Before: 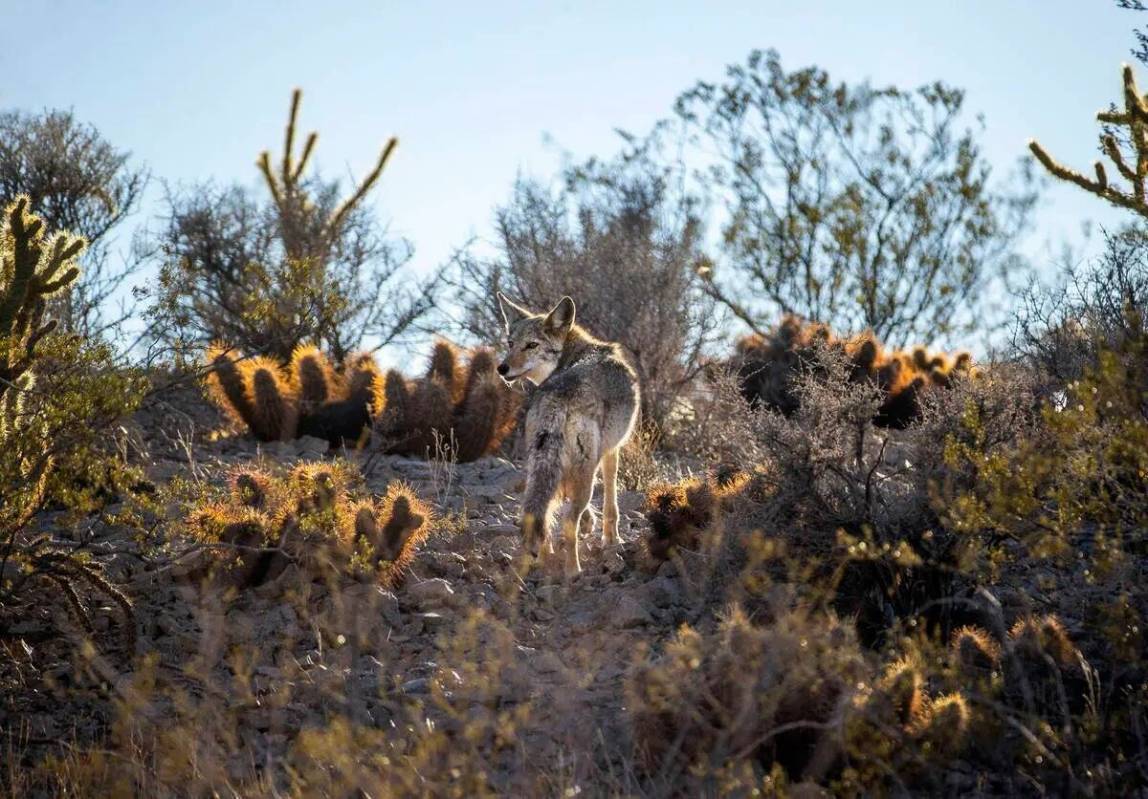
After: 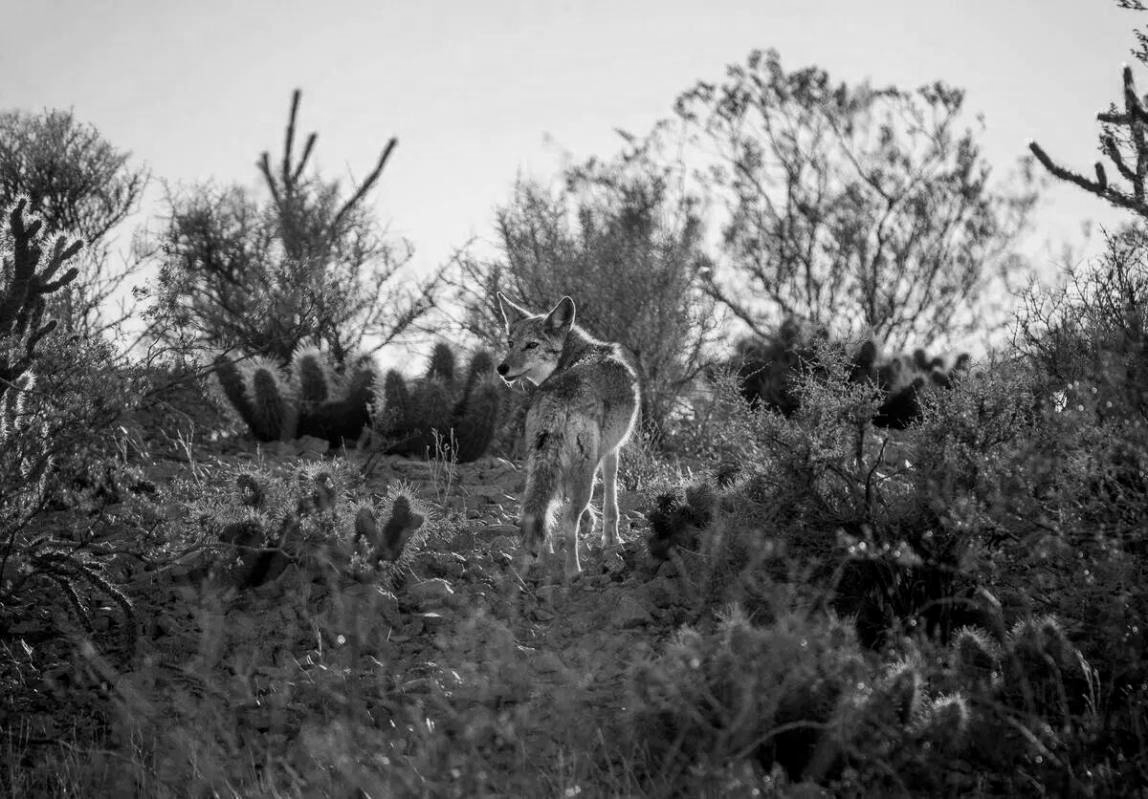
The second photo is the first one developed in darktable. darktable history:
monochrome: on, module defaults
color zones: curves: ch0 [(0.11, 0.396) (0.195, 0.36) (0.25, 0.5) (0.303, 0.412) (0.357, 0.544) (0.75, 0.5) (0.967, 0.328)]; ch1 [(0, 0.468) (0.112, 0.512) (0.202, 0.6) (0.25, 0.5) (0.307, 0.352) (0.357, 0.544) (0.75, 0.5) (0.963, 0.524)]
exposure: black level correction 0.001, exposure -0.125 EV, compensate exposure bias true, compensate highlight preservation false
